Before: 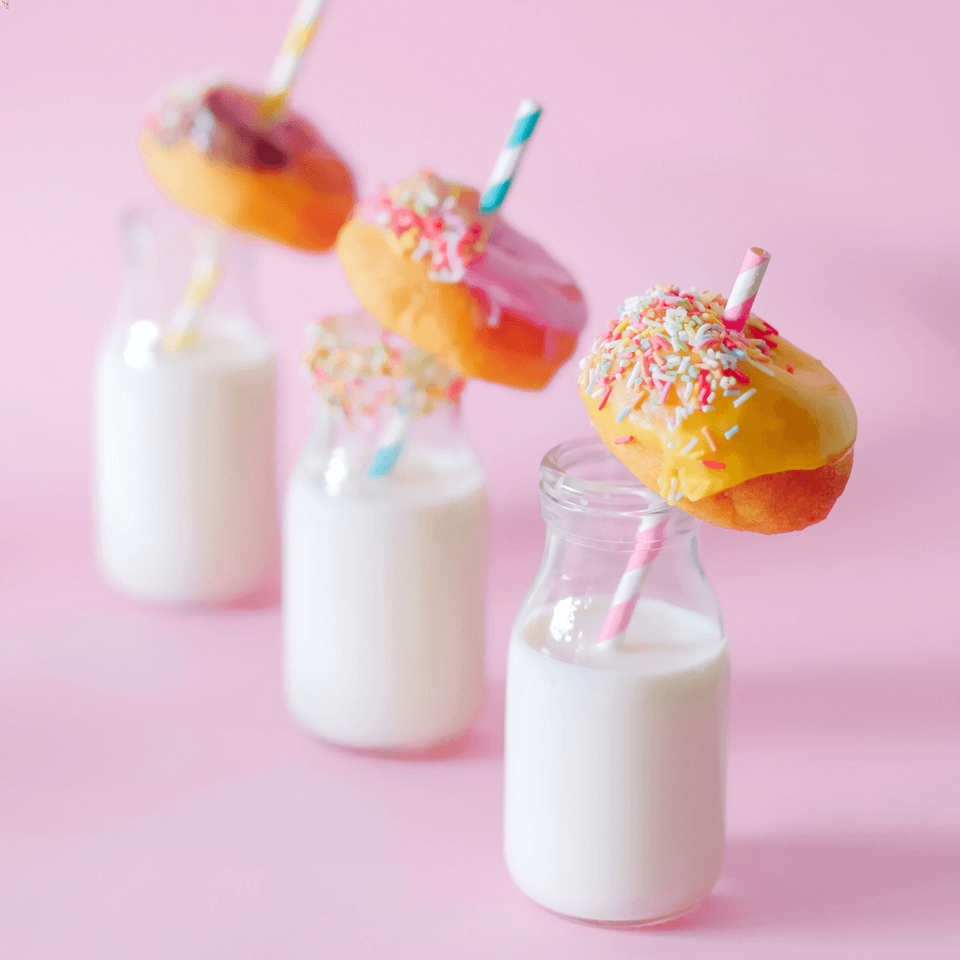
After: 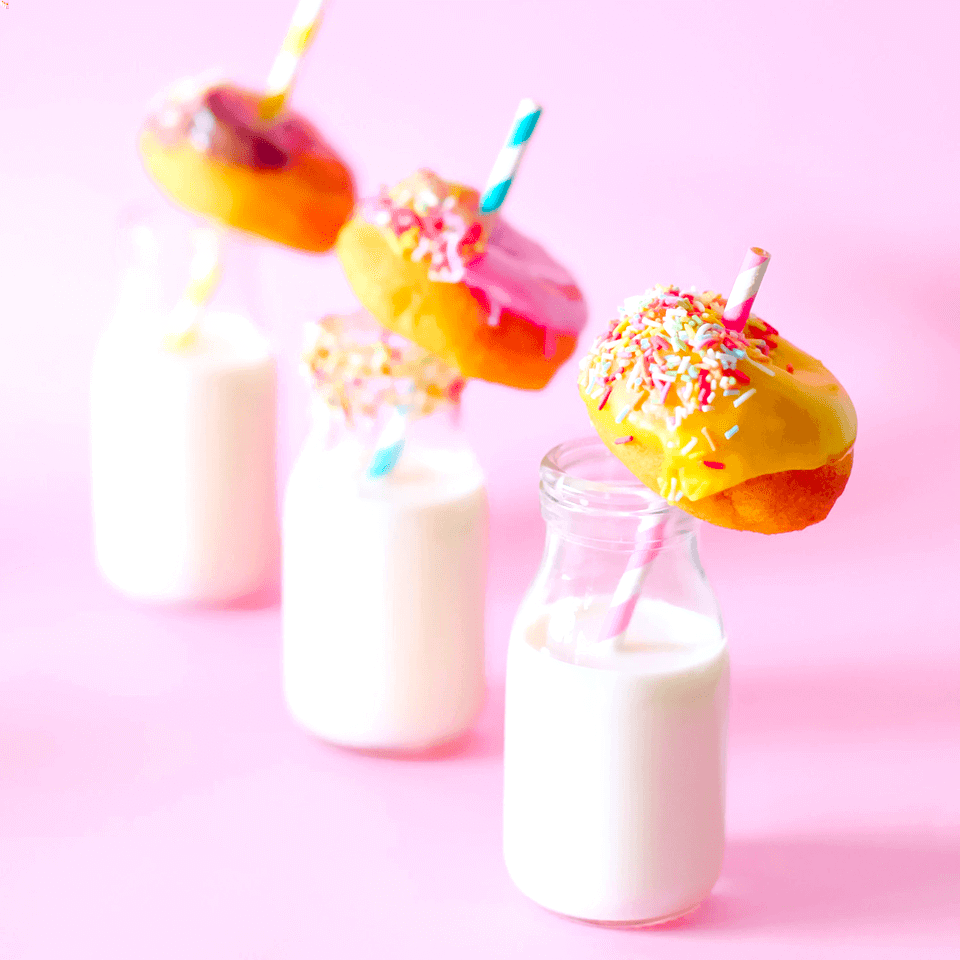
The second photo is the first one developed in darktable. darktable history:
color balance rgb: global offset › luminance 0.505%, linear chroma grading › global chroma 8.018%, perceptual saturation grading › global saturation 29.808%, perceptual brilliance grading › global brilliance 12.346%
